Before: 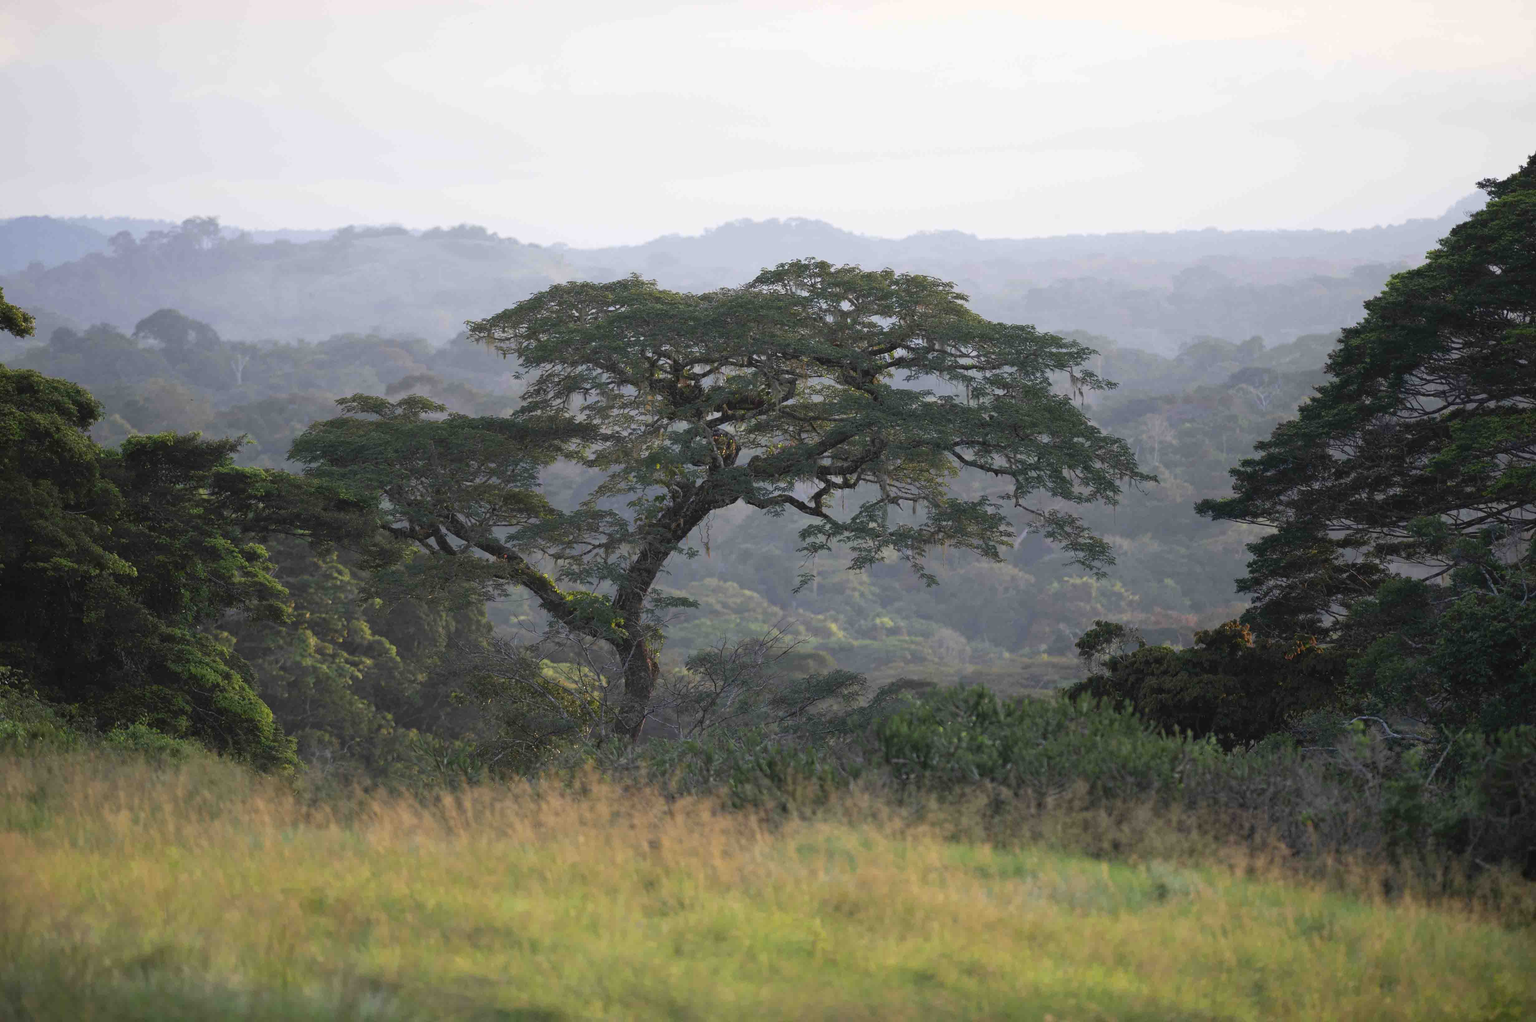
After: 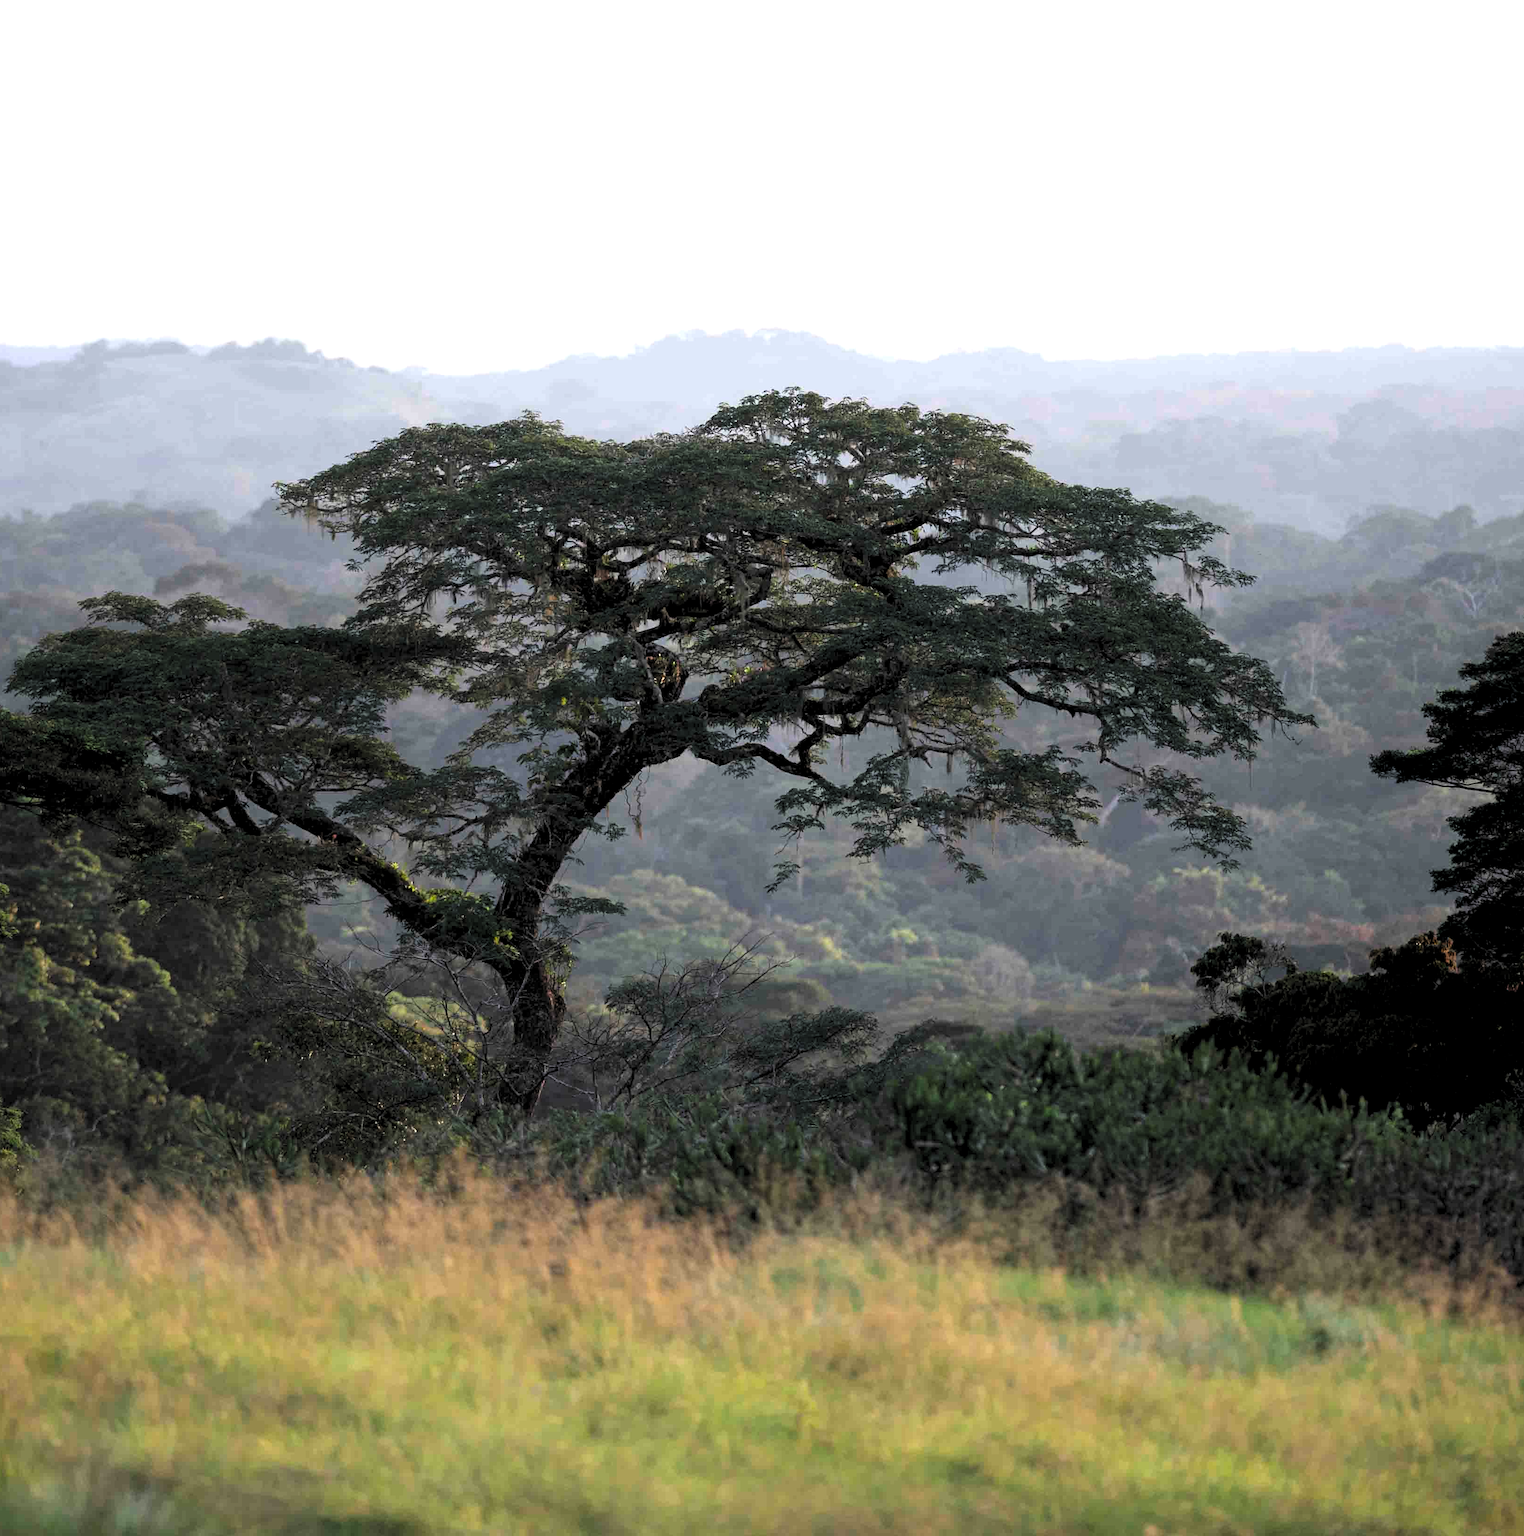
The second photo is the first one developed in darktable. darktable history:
crop and rotate: left 18.442%, right 15.508%
contrast brightness saturation: contrast 0.05, brightness 0.06, saturation 0.01
levels: levels [0.182, 0.542, 0.902]
